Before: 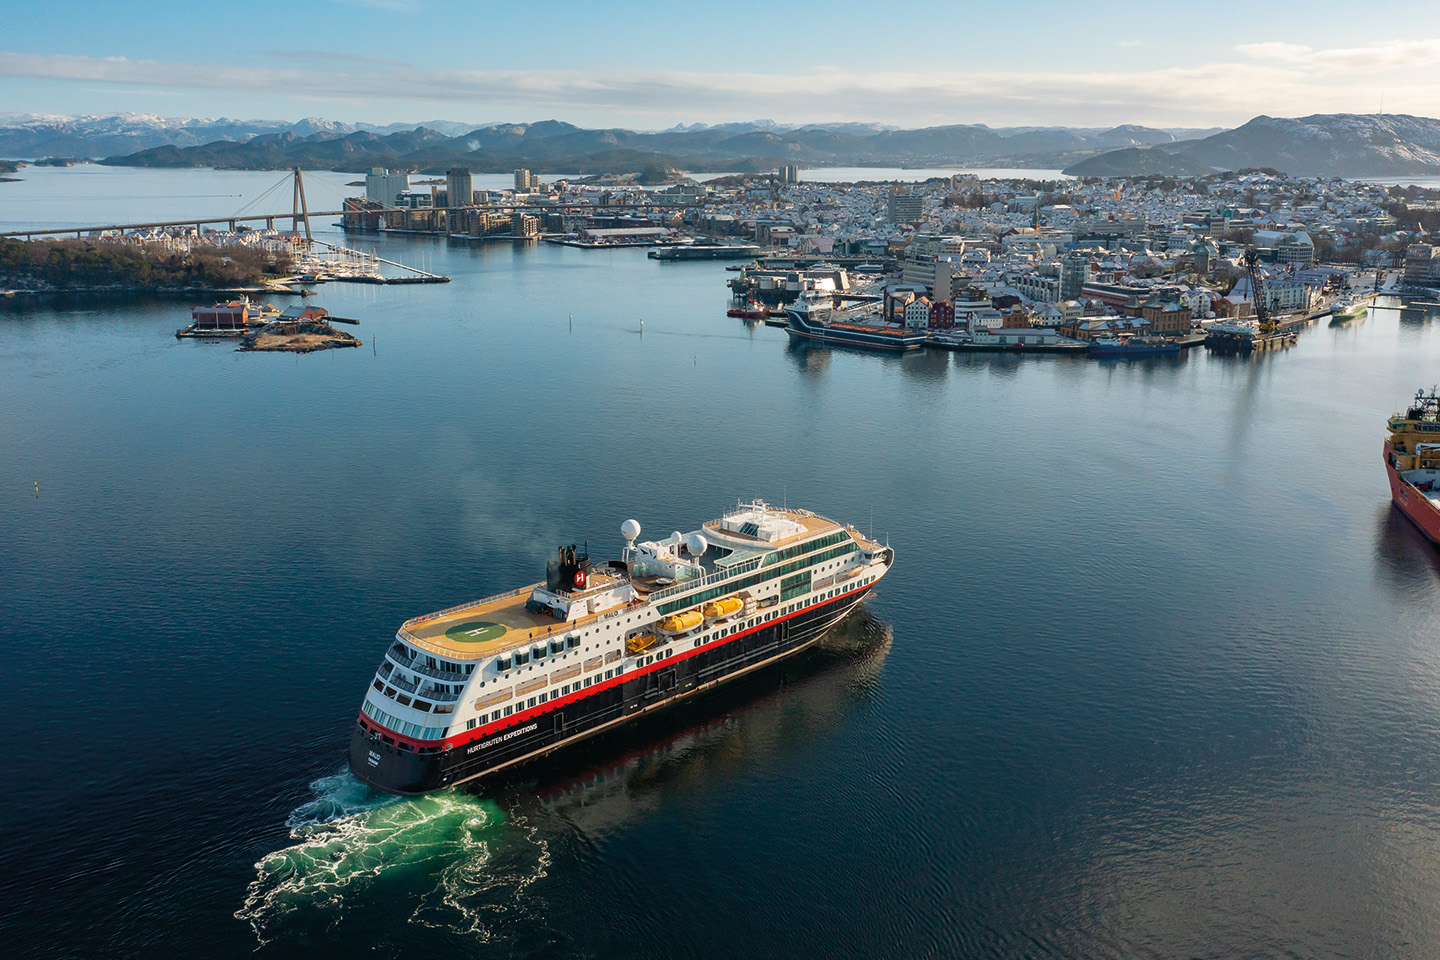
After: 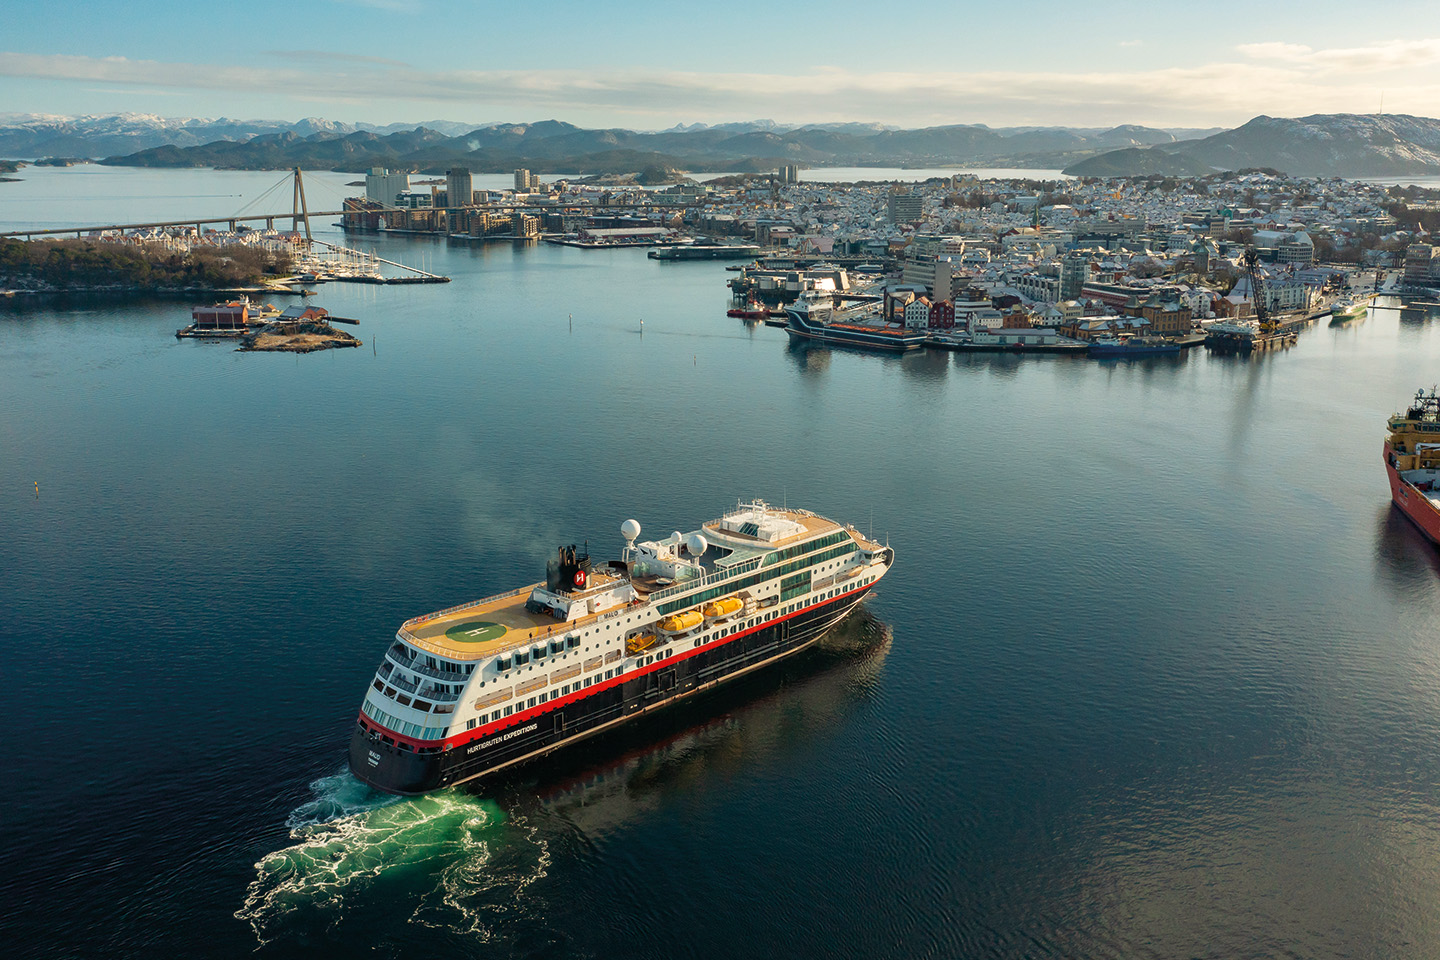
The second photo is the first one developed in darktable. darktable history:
rgb curve: curves: ch2 [(0, 0) (0.567, 0.512) (1, 1)], mode RGB, independent channels
white balance: red 1.009, blue 0.985
